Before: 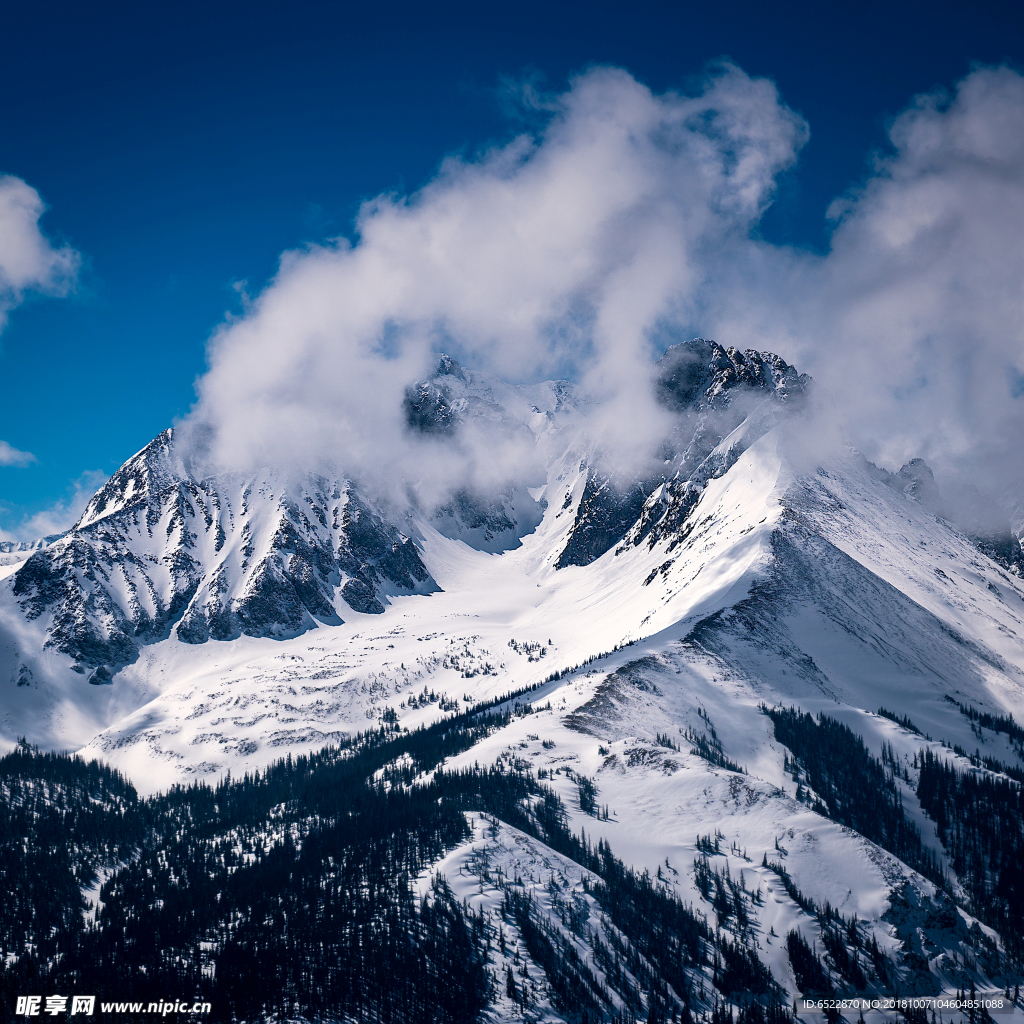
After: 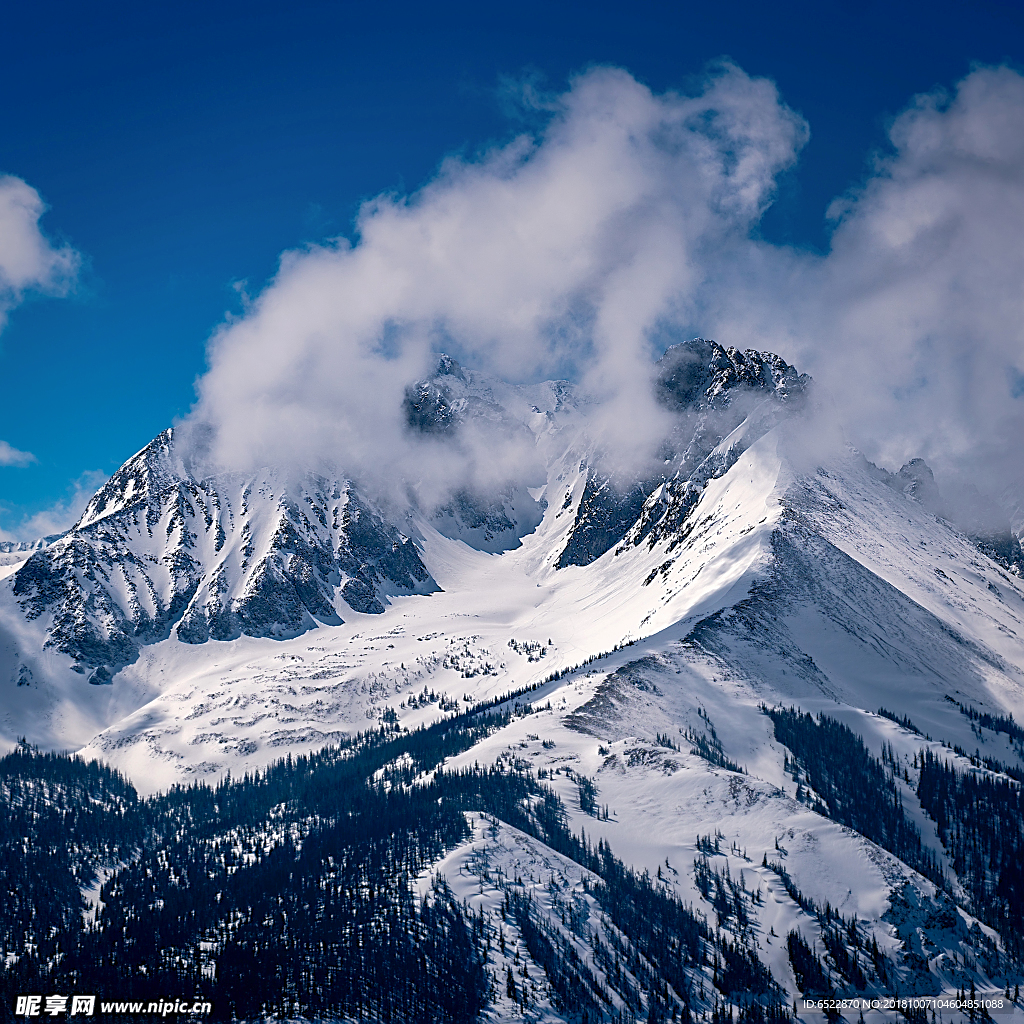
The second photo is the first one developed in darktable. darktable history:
levels: mode automatic, levels [0.029, 0.545, 0.971]
sharpen: on, module defaults
shadows and highlights: on, module defaults
